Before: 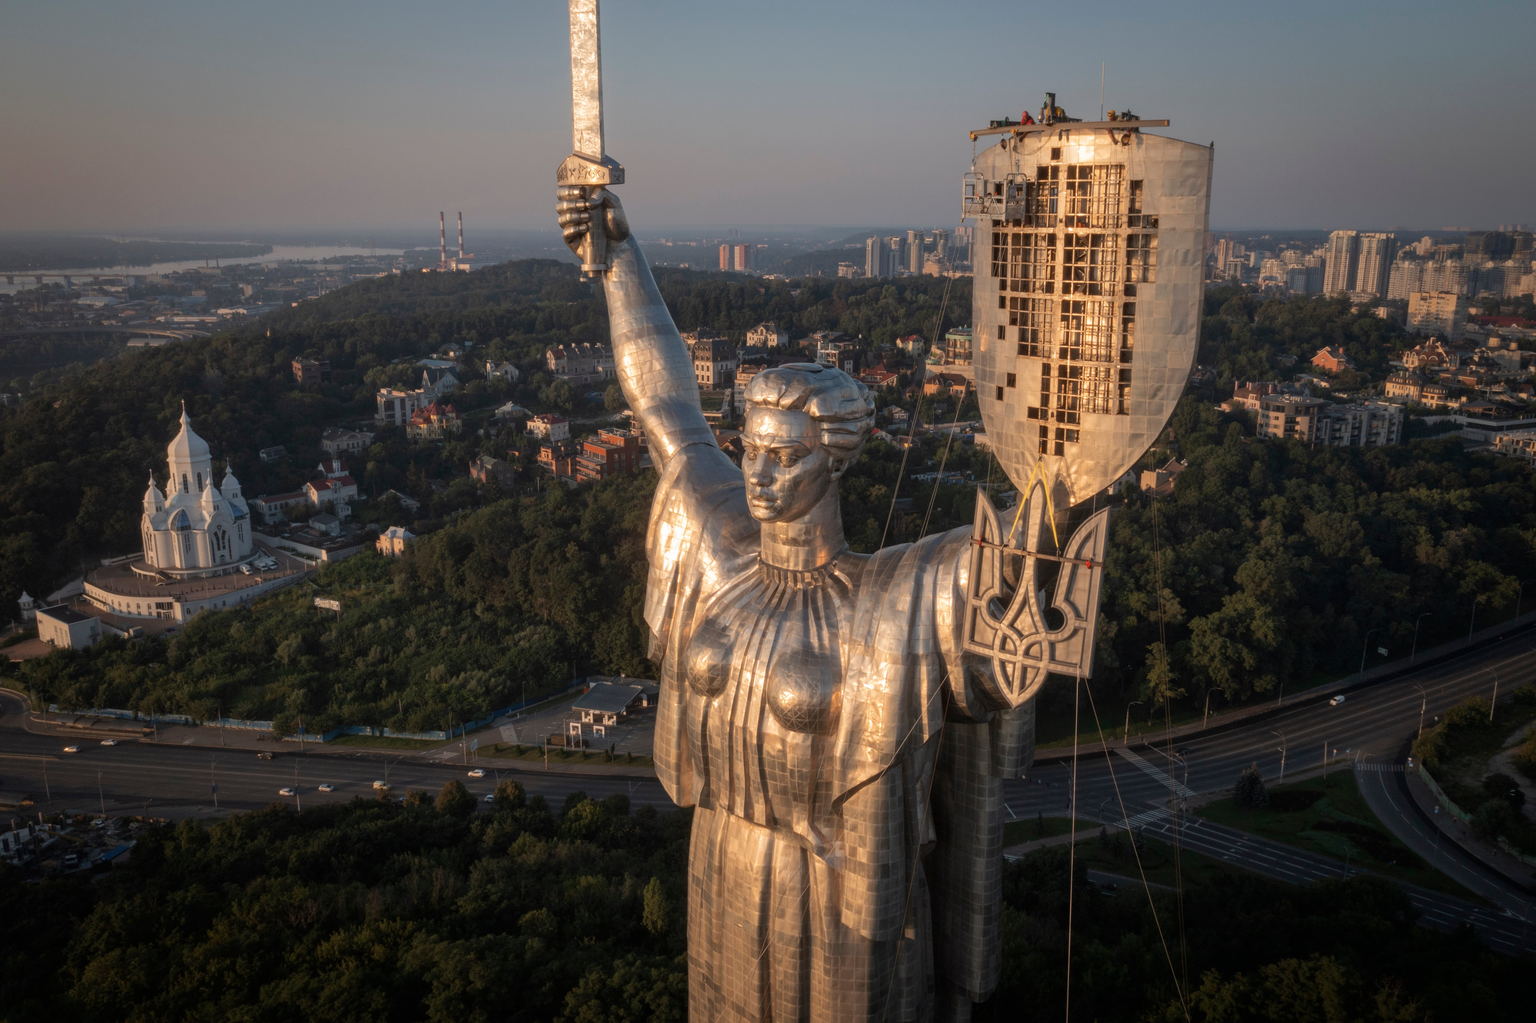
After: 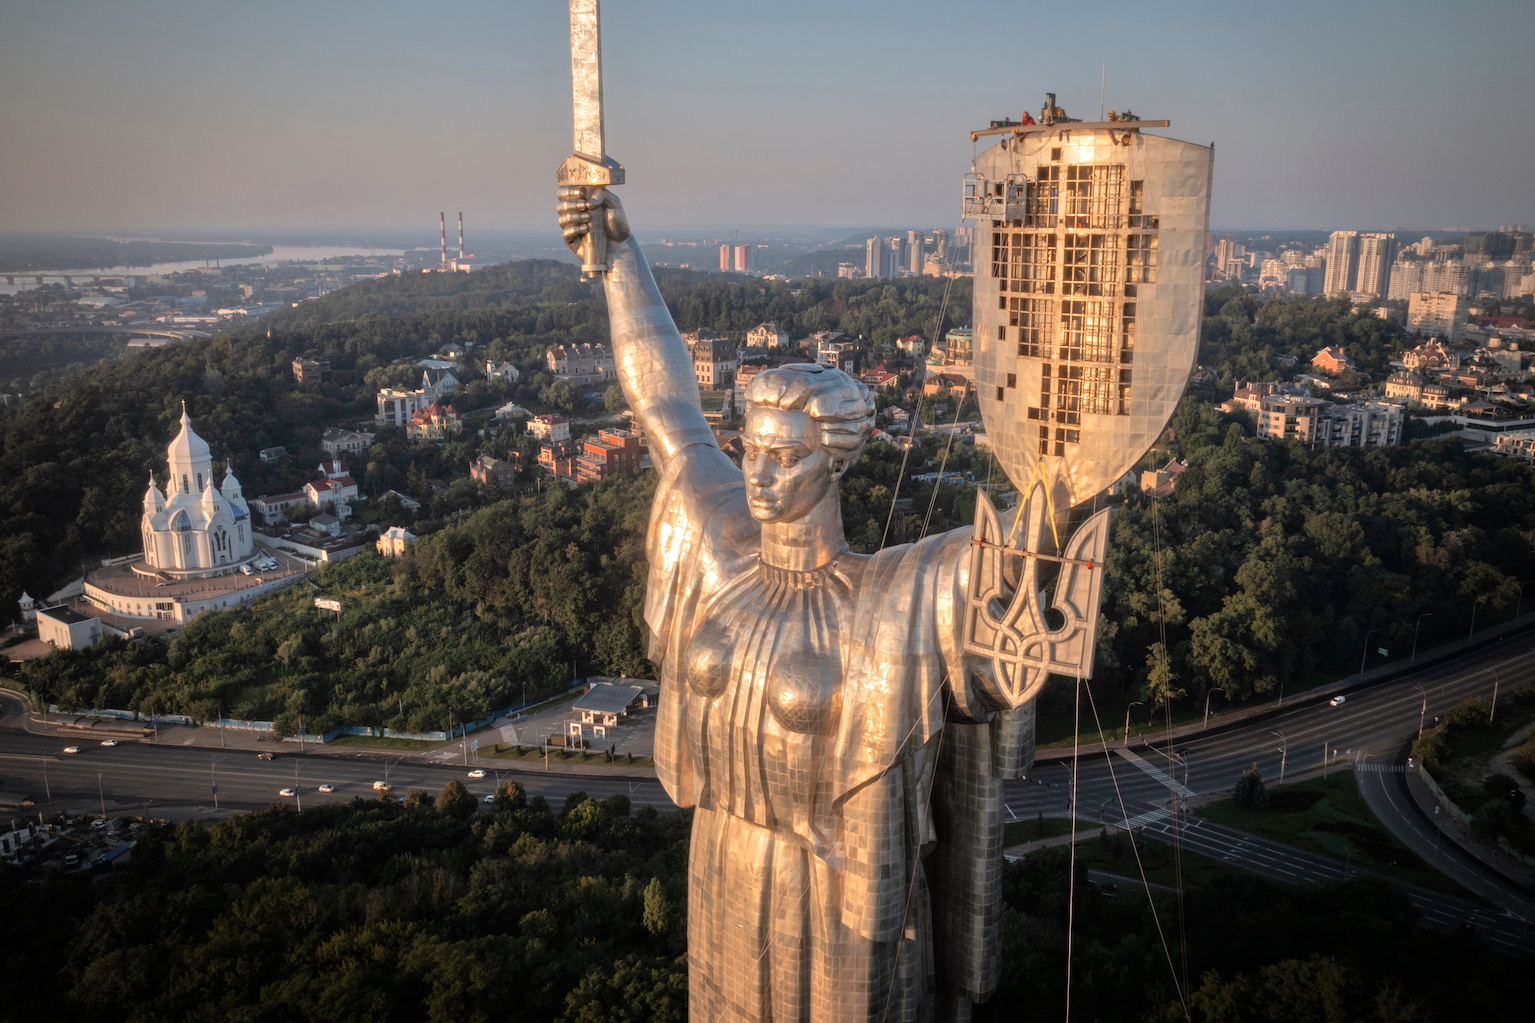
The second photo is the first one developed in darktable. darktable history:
vignetting: fall-off radius 60.92%
tone equalizer: -7 EV 0.15 EV, -6 EV 0.6 EV, -5 EV 1.15 EV, -4 EV 1.33 EV, -3 EV 1.15 EV, -2 EV 0.6 EV, -1 EV 0.15 EV, mask exposure compensation -0.5 EV
